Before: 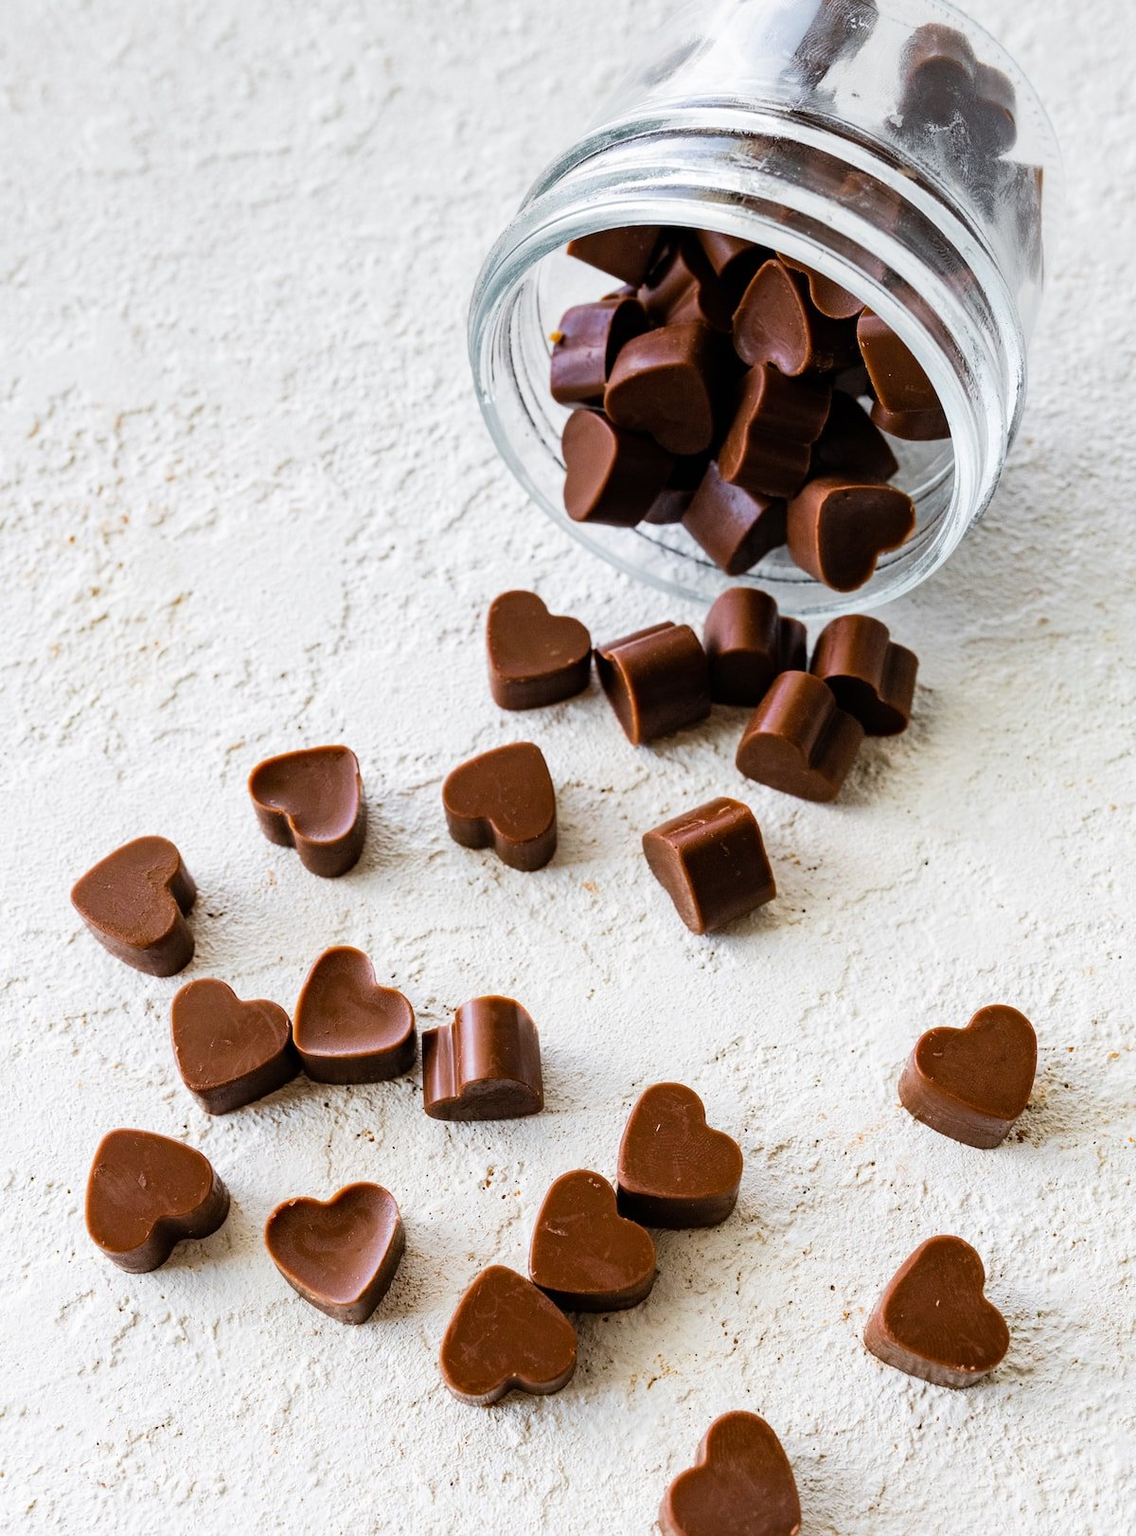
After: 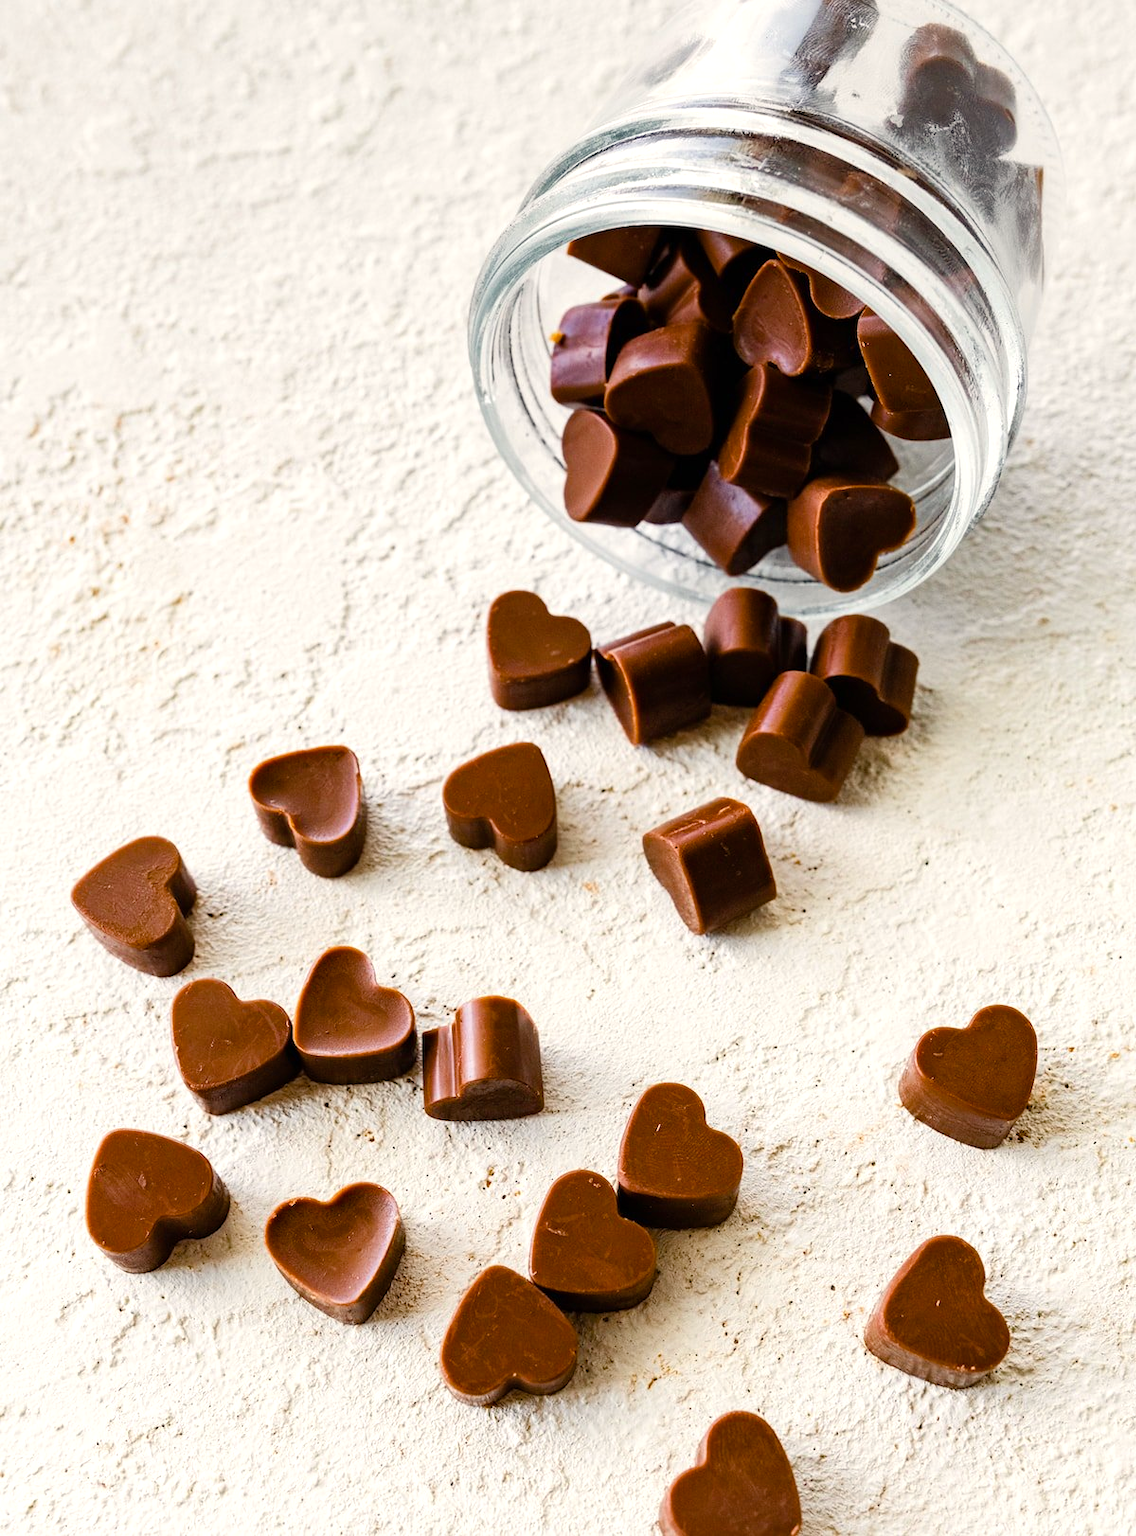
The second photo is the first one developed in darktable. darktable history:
color balance rgb: linear chroma grading › shadows 32%, linear chroma grading › global chroma -2%, linear chroma grading › mid-tones 4%, perceptual saturation grading › global saturation -2%, perceptual saturation grading › highlights -8%, perceptual saturation grading › mid-tones 8%, perceptual saturation grading › shadows 4%, perceptual brilliance grading › highlights 8%, perceptual brilliance grading › mid-tones 4%, perceptual brilliance grading › shadows 2%, global vibrance 16%, saturation formula JzAzBz (2021)
color calibration: x 0.334, y 0.349, temperature 5426 K
